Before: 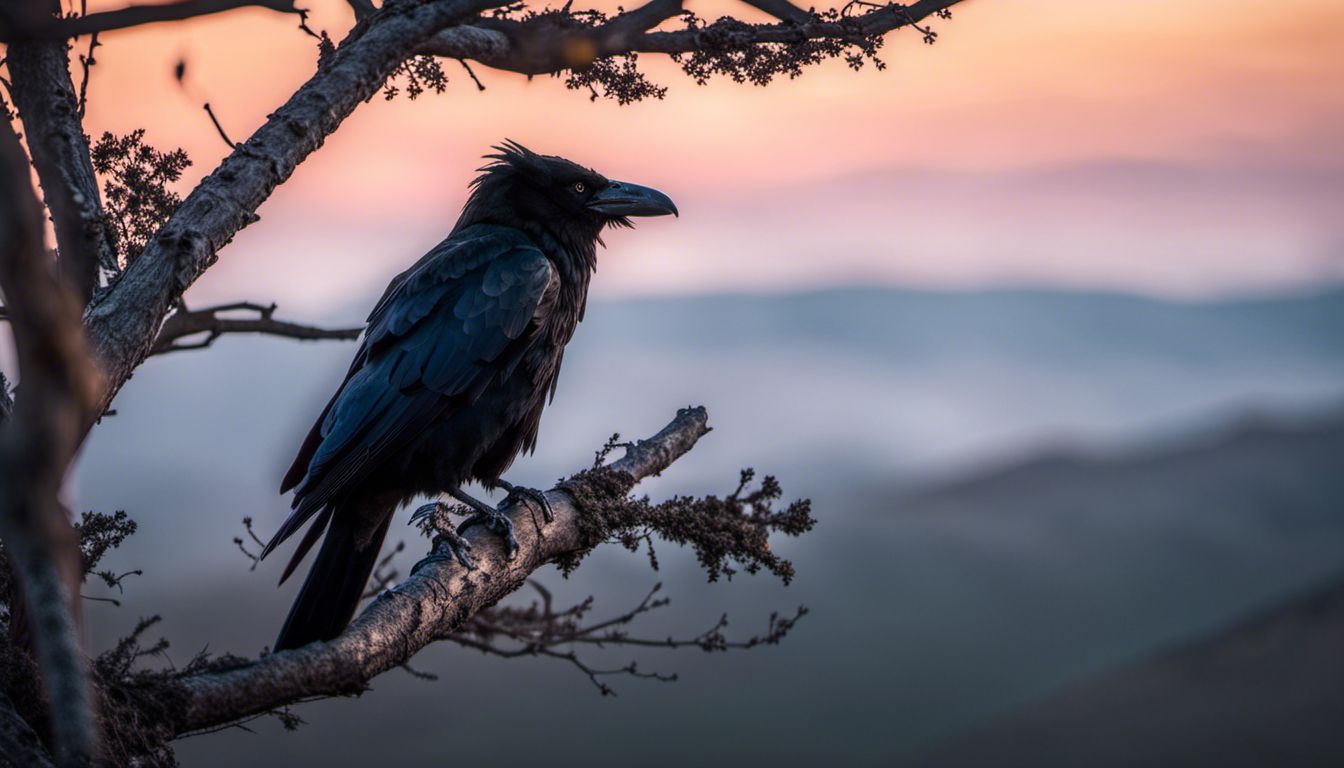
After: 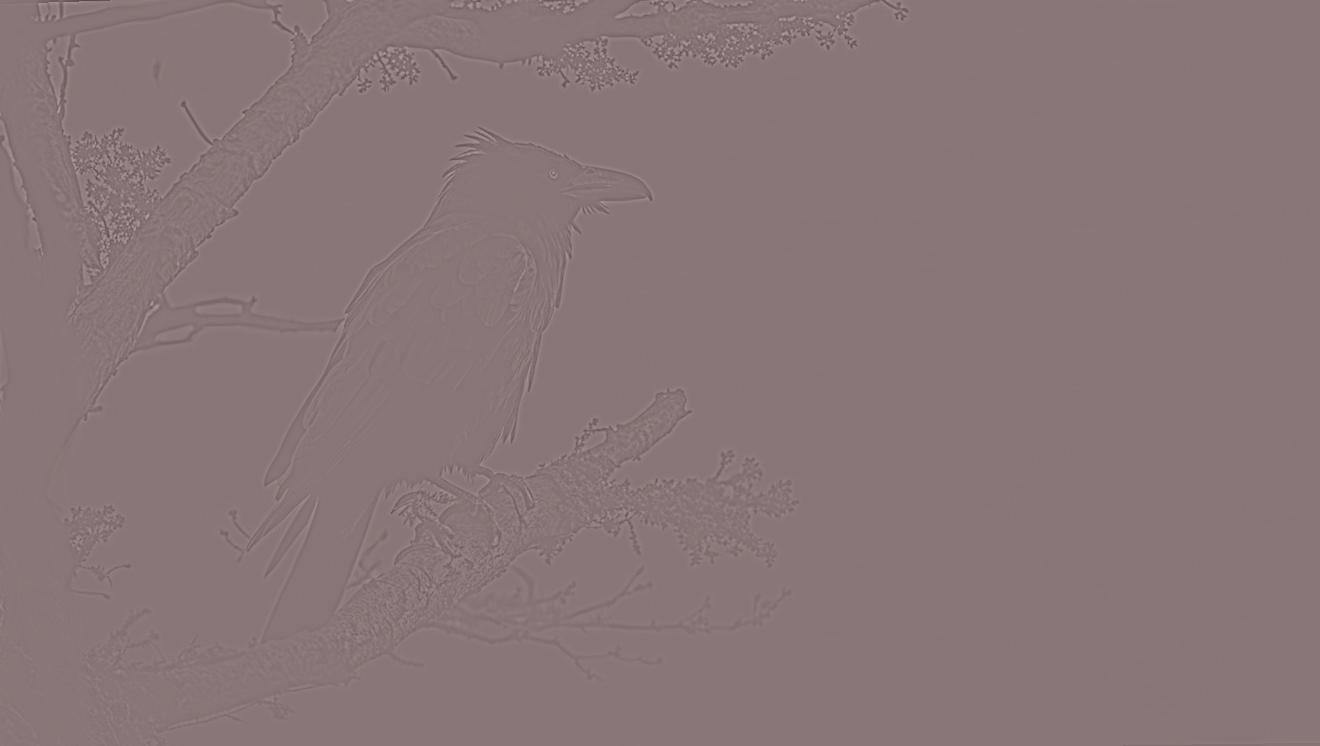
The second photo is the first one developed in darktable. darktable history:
rotate and perspective: rotation -1.32°, lens shift (horizontal) -0.031, crop left 0.015, crop right 0.985, crop top 0.047, crop bottom 0.982
highpass: sharpness 5.84%, contrast boost 8.44%
rgb levels: mode RGB, independent channels, levels [[0, 0.474, 1], [0, 0.5, 1], [0, 0.5, 1]]
